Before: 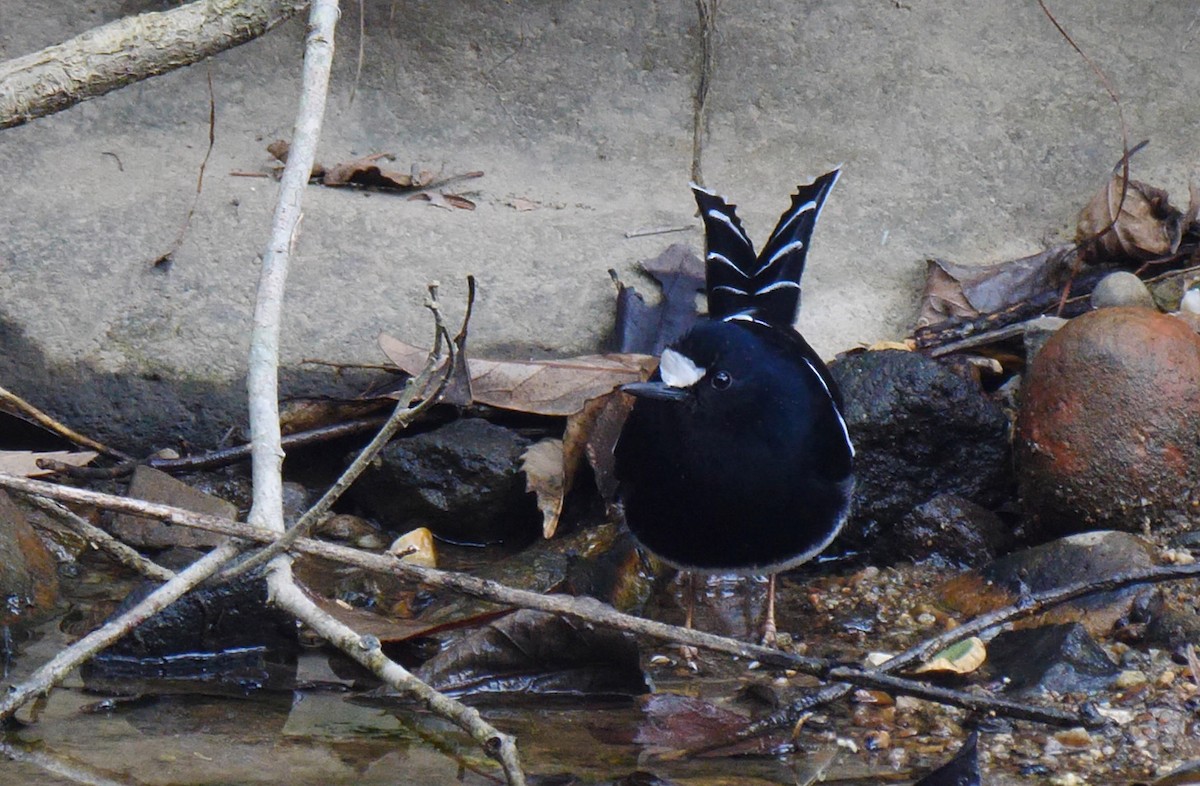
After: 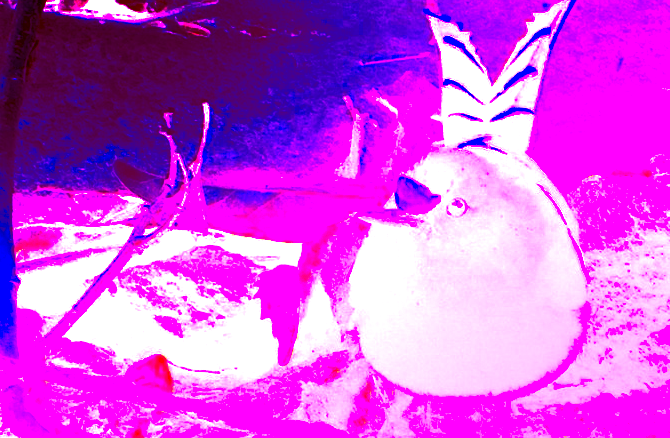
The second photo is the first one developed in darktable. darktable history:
bloom: size 40%
crop and rotate: left 22.13%, top 22.054%, right 22.026%, bottom 22.102%
white balance: red 8, blue 8
